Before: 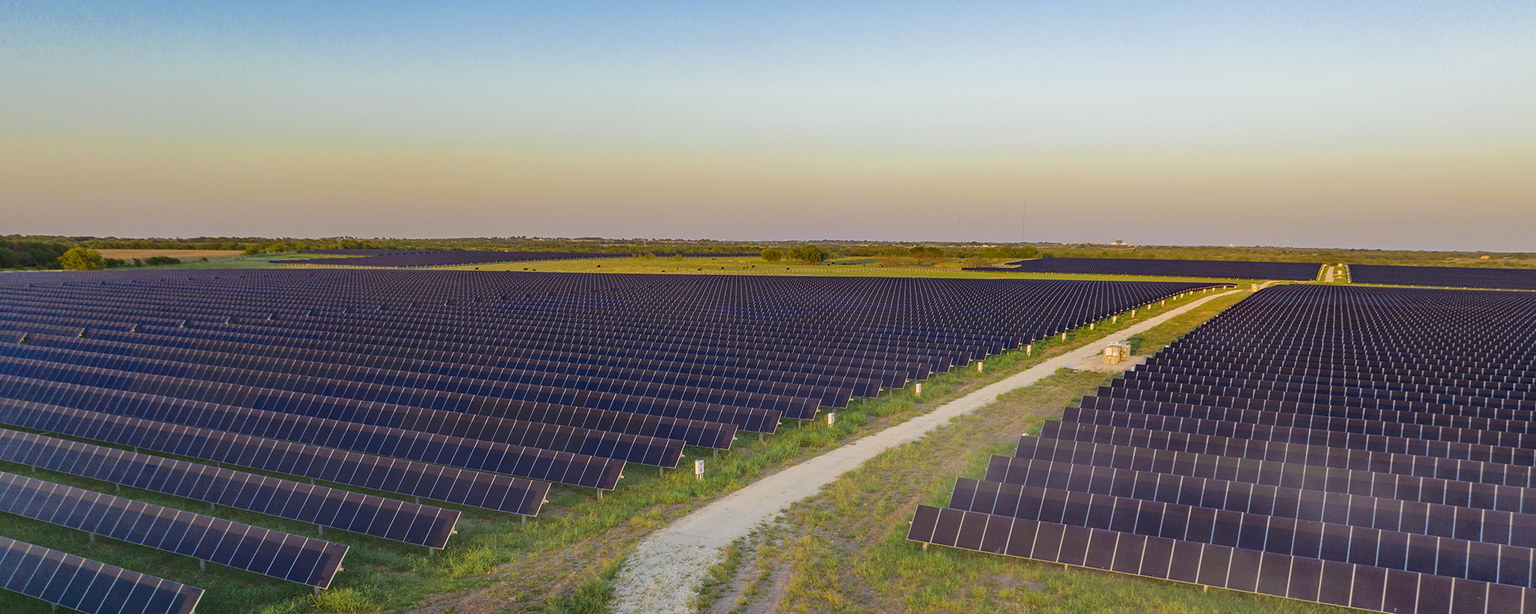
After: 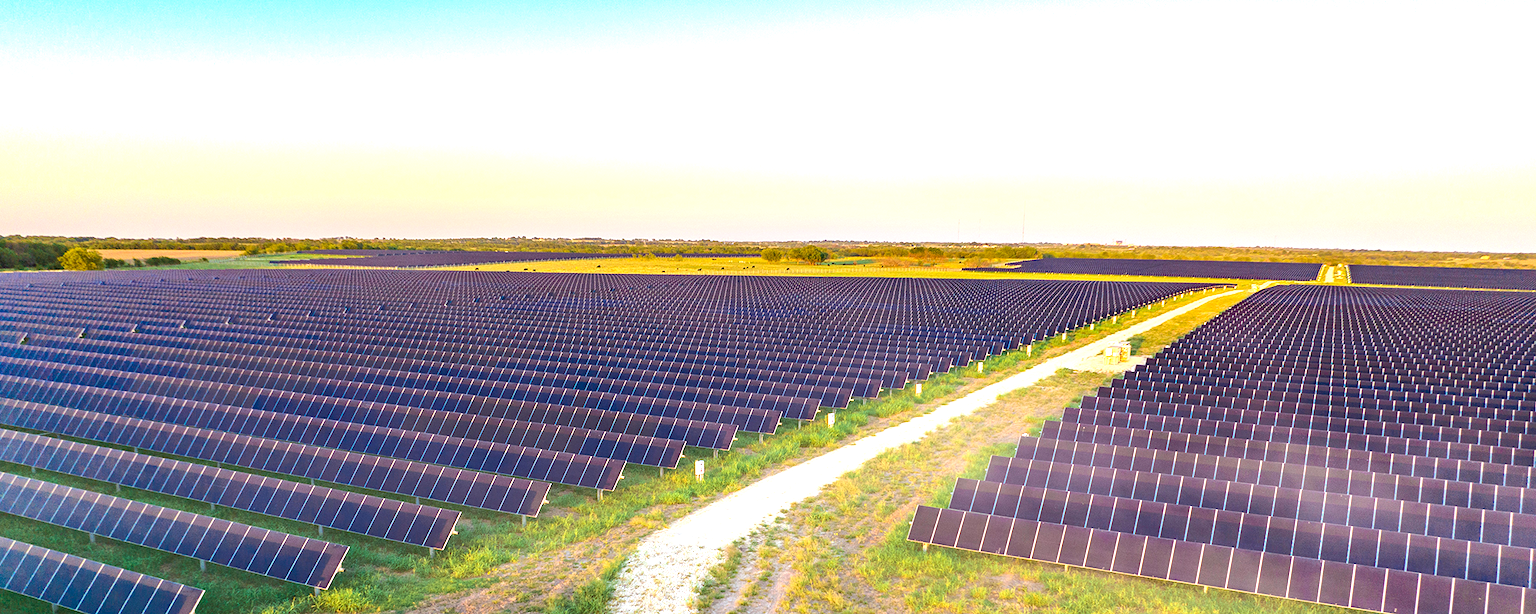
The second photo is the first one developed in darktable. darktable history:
exposure: black level correction 0, exposure 1.439 EV, compensate highlight preservation false
